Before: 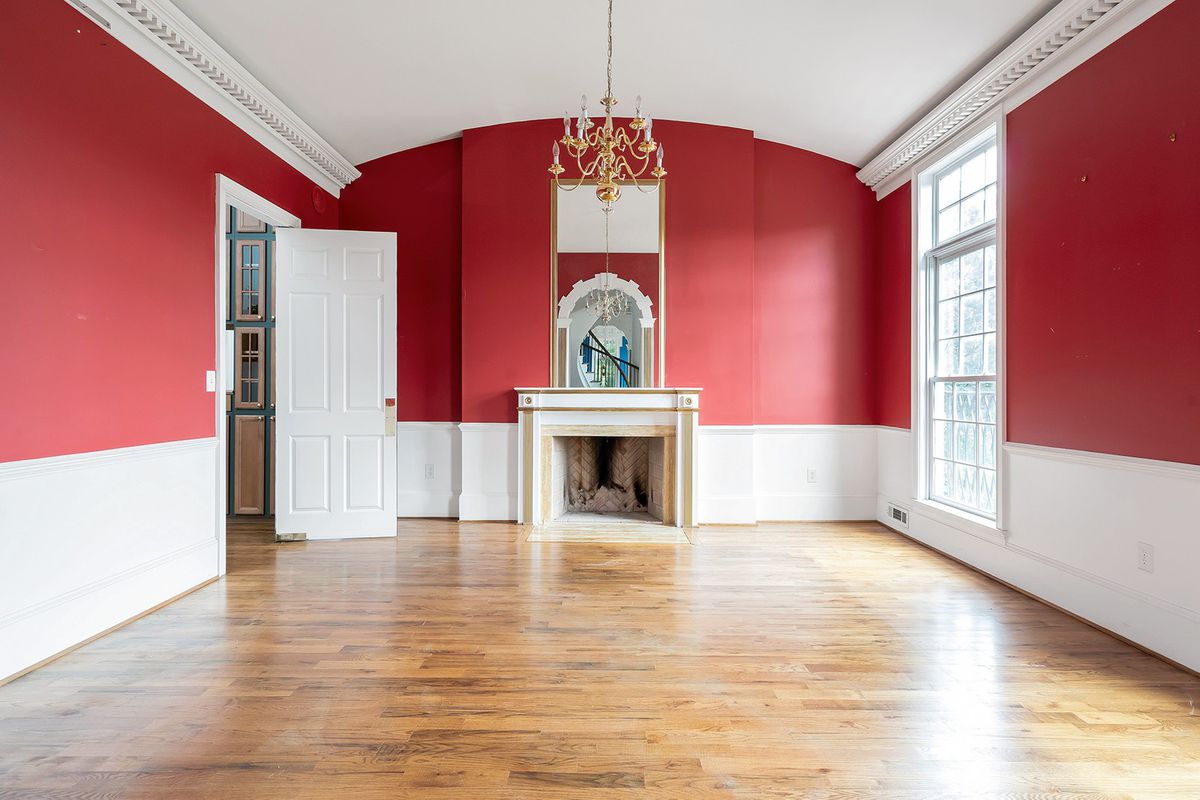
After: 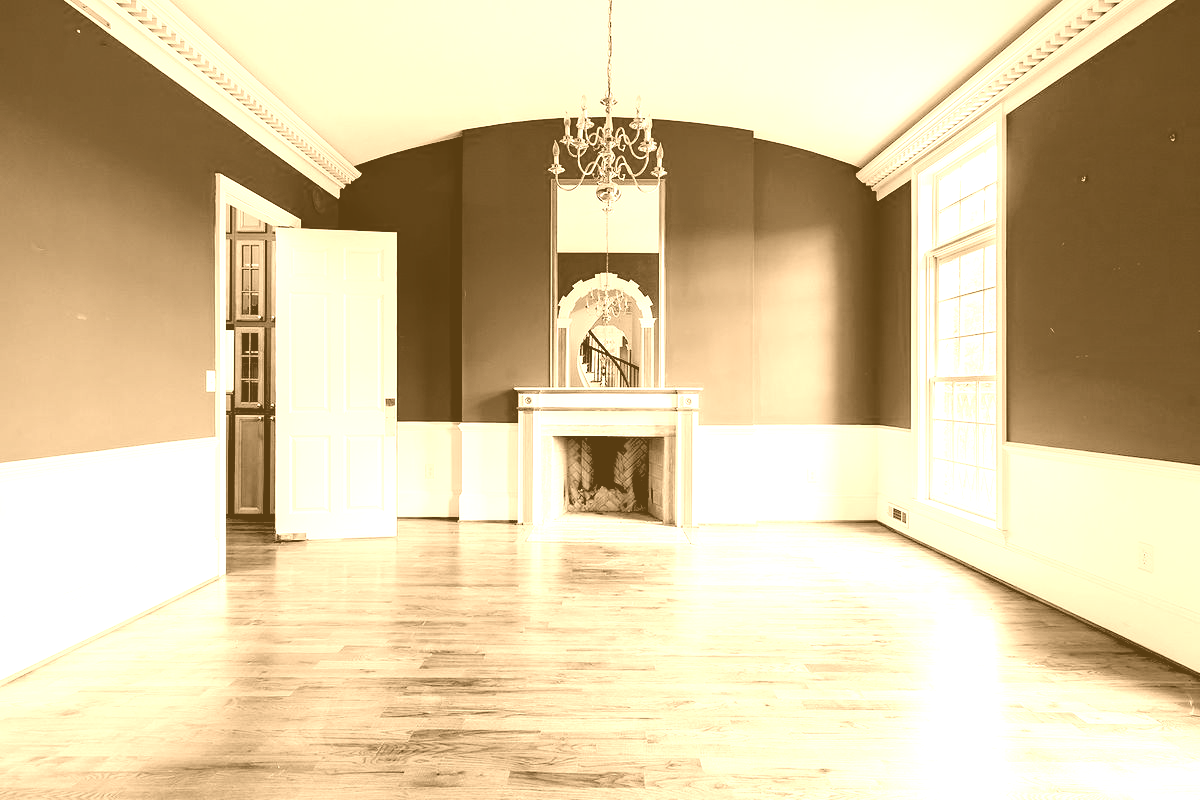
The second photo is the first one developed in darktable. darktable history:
colorize: hue 28.8°, source mix 100%
color balance rgb: global offset › luminance -0.51%, perceptual saturation grading › global saturation 27.53%, perceptual saturation grading › highlights -25%, perceptual saturation grading › shadows 25%, perceptual brilliance grading › highlights 6.62%, perceptual brilliance grading › mid-tones 17.07%, perceptual brilliance grading › shadows -5.23%
exposure: black level correction 0.046, exposure -0.228 EV, compensate highlight preservation false
